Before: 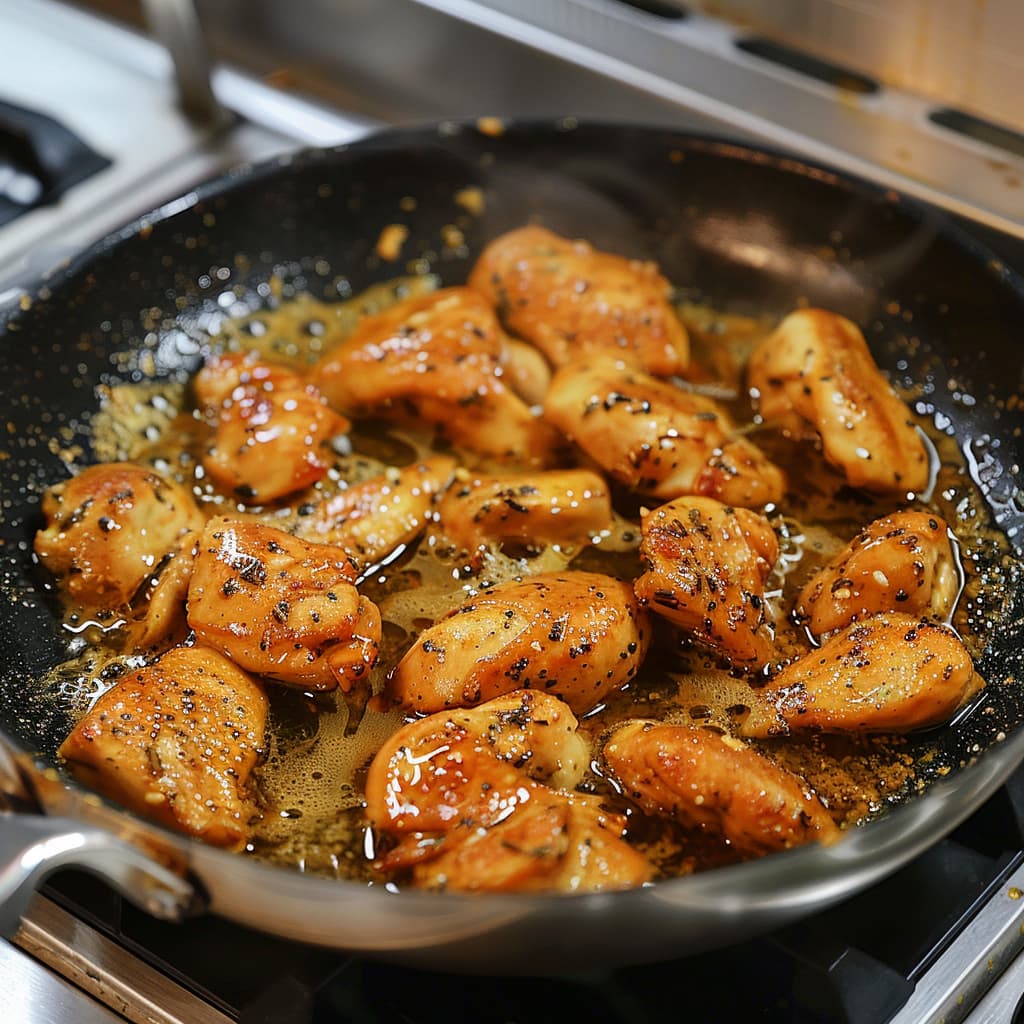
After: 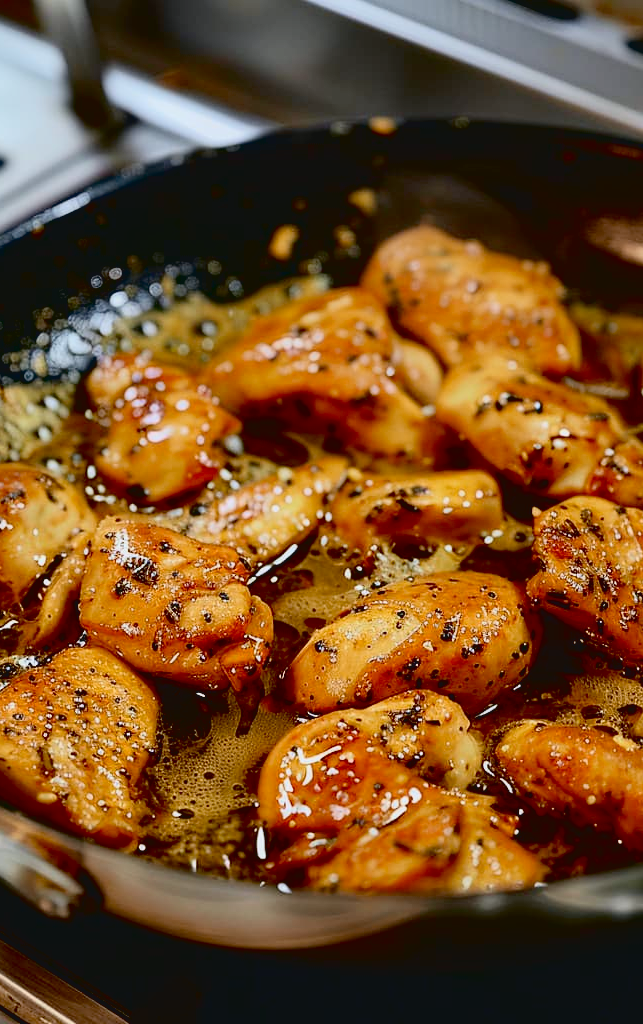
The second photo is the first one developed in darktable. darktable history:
exposure: black level correction 0.029, exposure -0.073 EV, compensate highlight preservation false
crop: left 10.644%, right 26.528%
tone curve: curves: ch0 [(0, 0.047) (0.15, 0.127) (0.46, 0.466) (0.751, 0.788) (1, 0.961)]; ch1 [(0, 0) (0.43, 0.408) (0.476, 0.469) (0.505, 0.501) (0.553, 0.557) (0.592, 0.58) (0.631, 0.625) (1, 1)]; ch2 [(0, 0) (0.505, 0.495) (0.55, 0.557) (0.583, 0.573) (1, 1)], color space Lab, independent channels, preserve colors none
